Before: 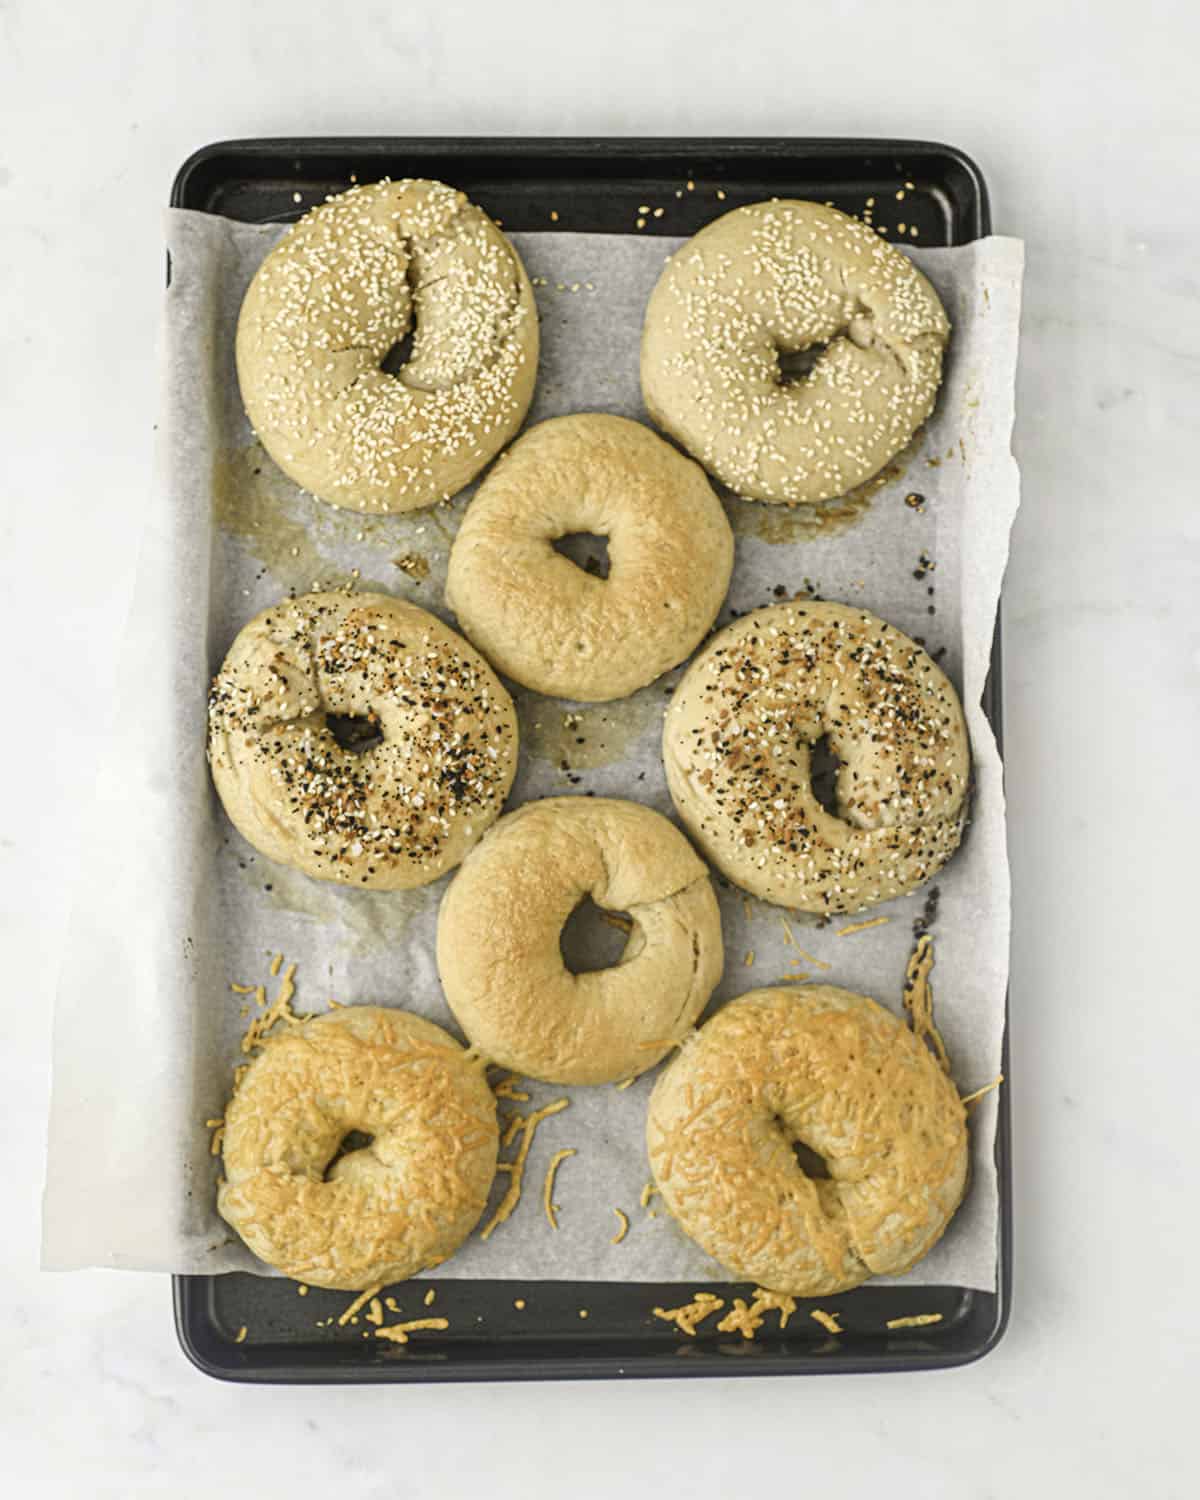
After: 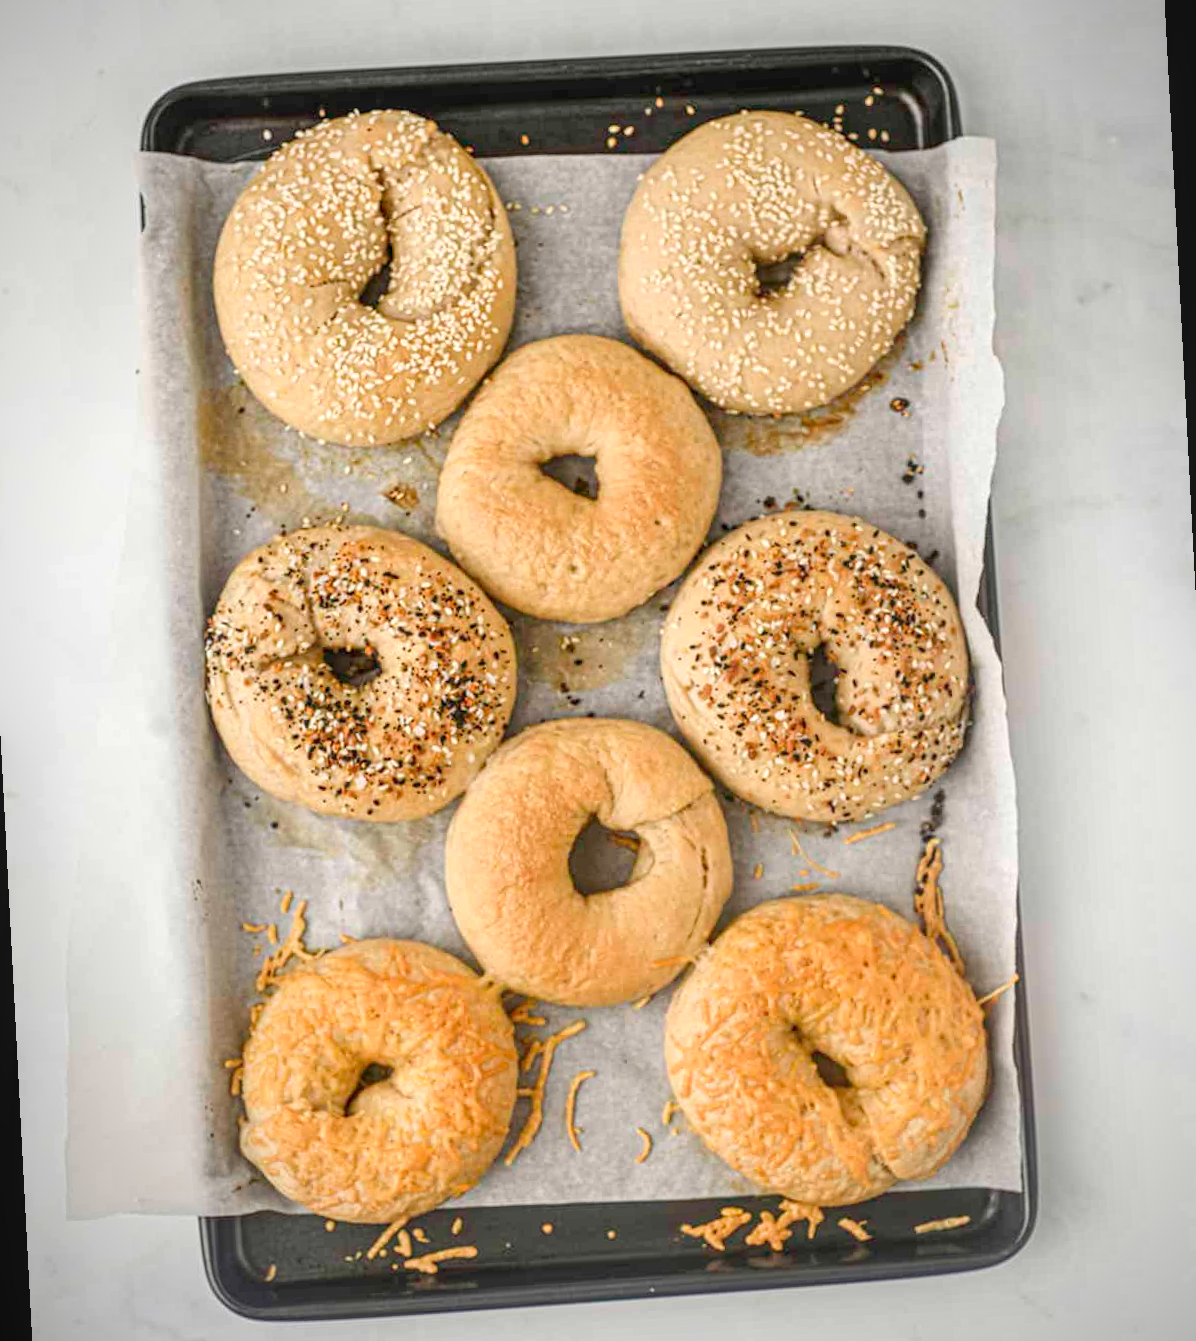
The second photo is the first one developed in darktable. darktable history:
local contrast: on, module defaults
rotate and perspective: rotation -3°, crop left 0.031, crop right 0.968, crop top 0.07, crop bottom 0.93
vignetting: fall-off radius 60.92%
